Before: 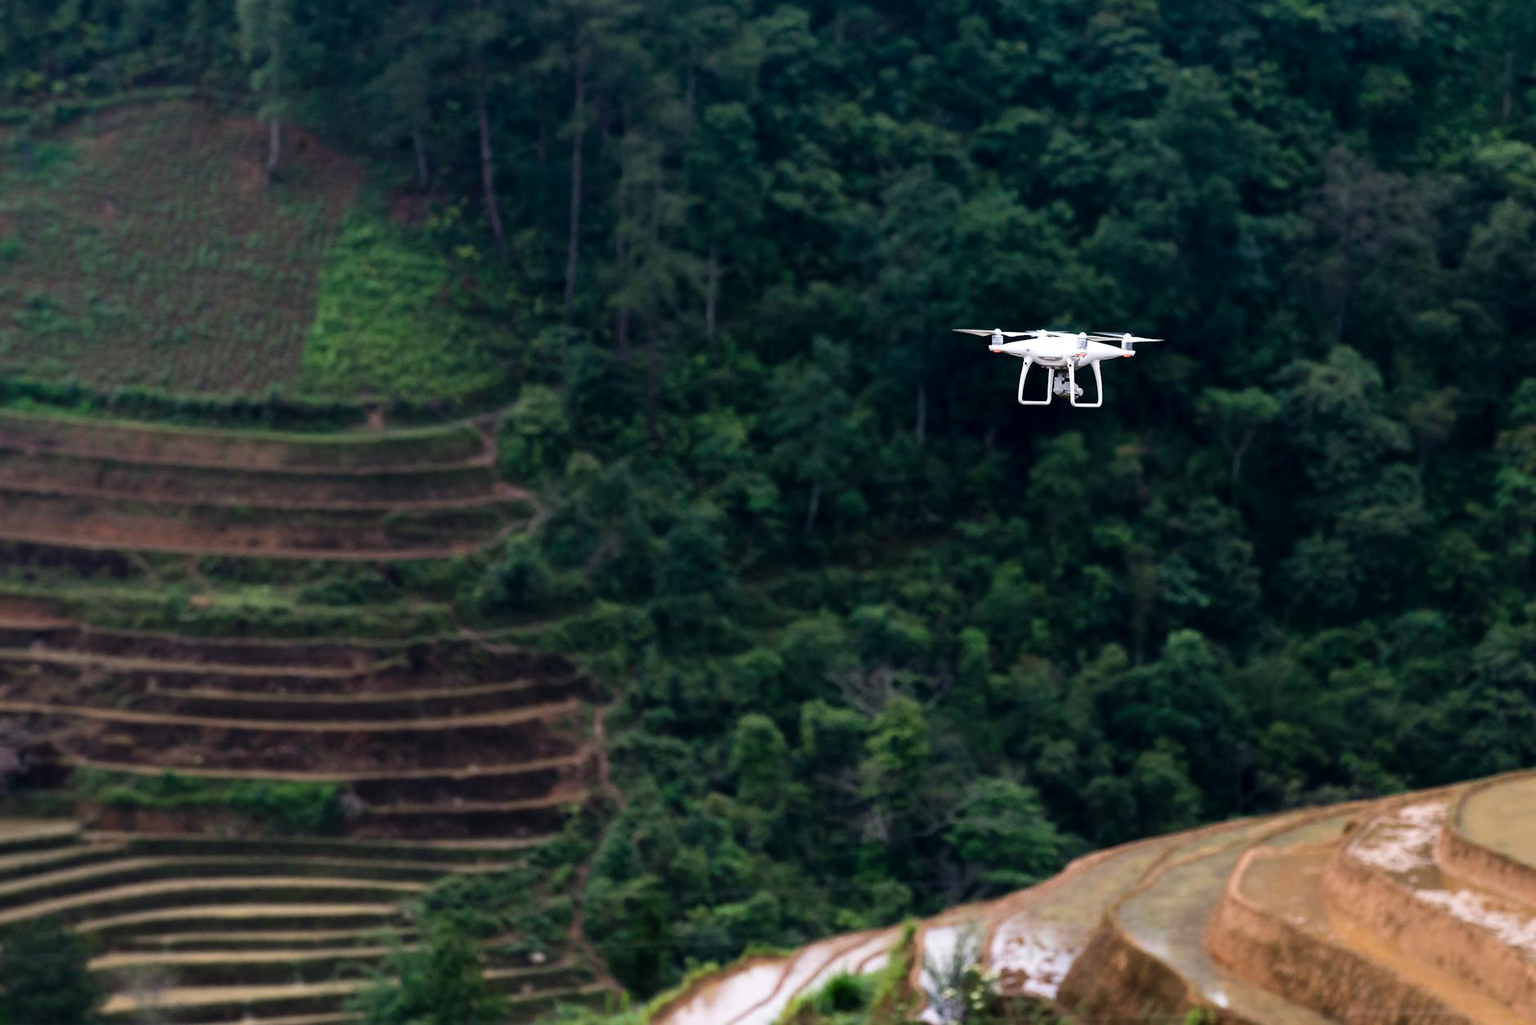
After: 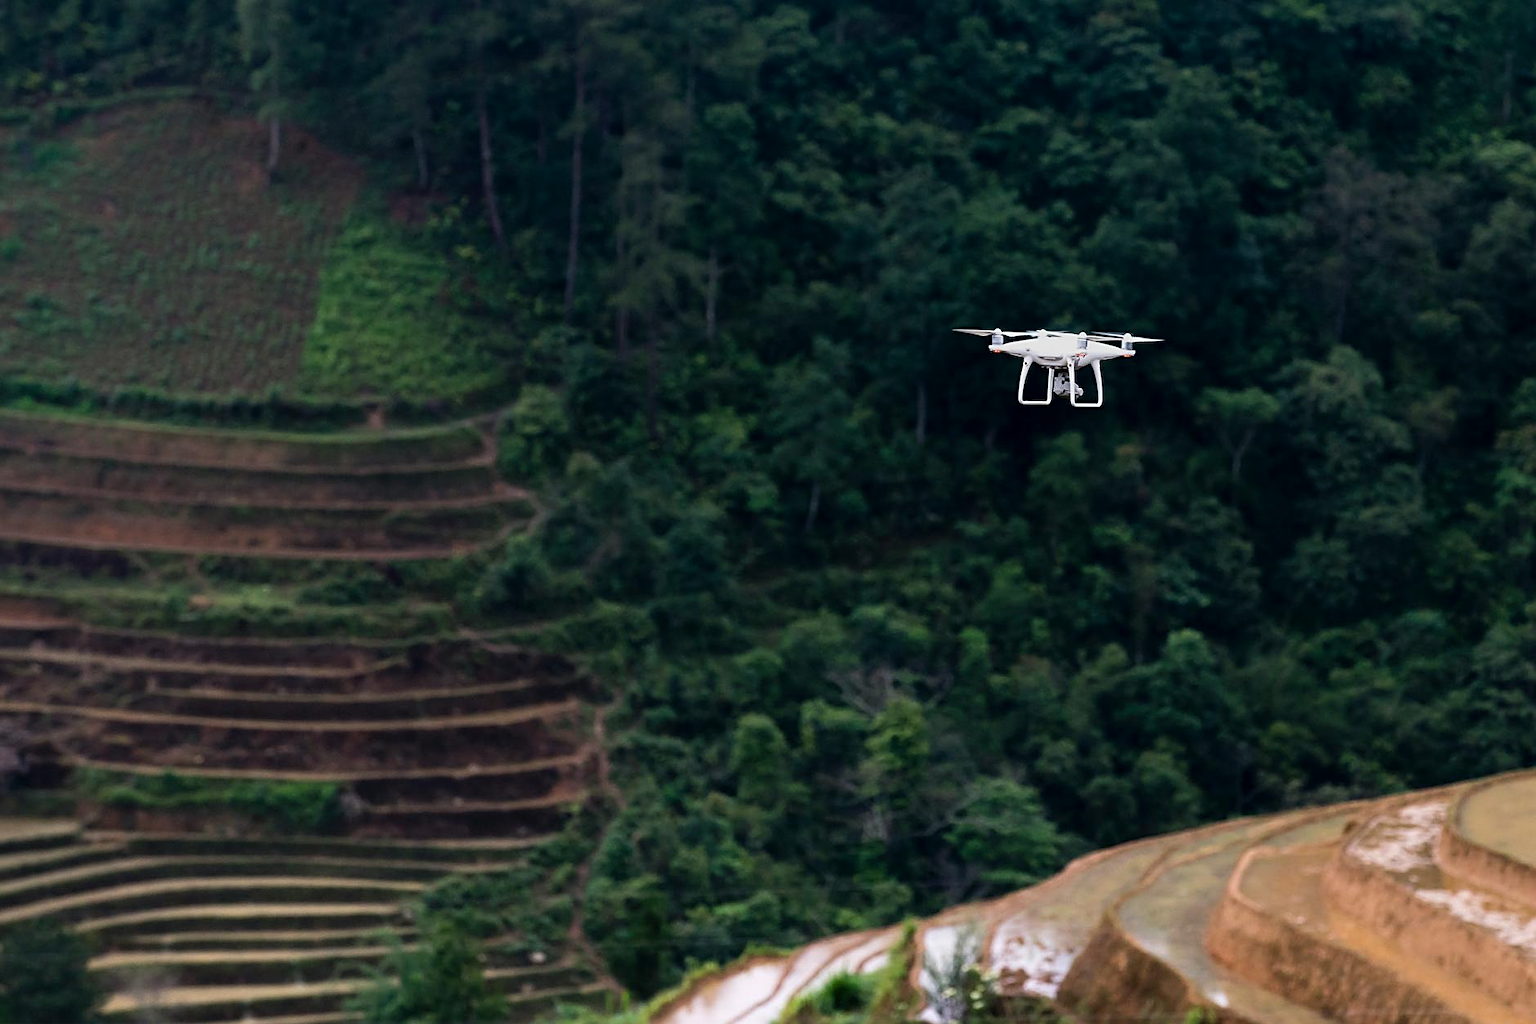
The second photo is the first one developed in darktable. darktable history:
graduated density: on, module defaults
sharpen: on, module defaults
